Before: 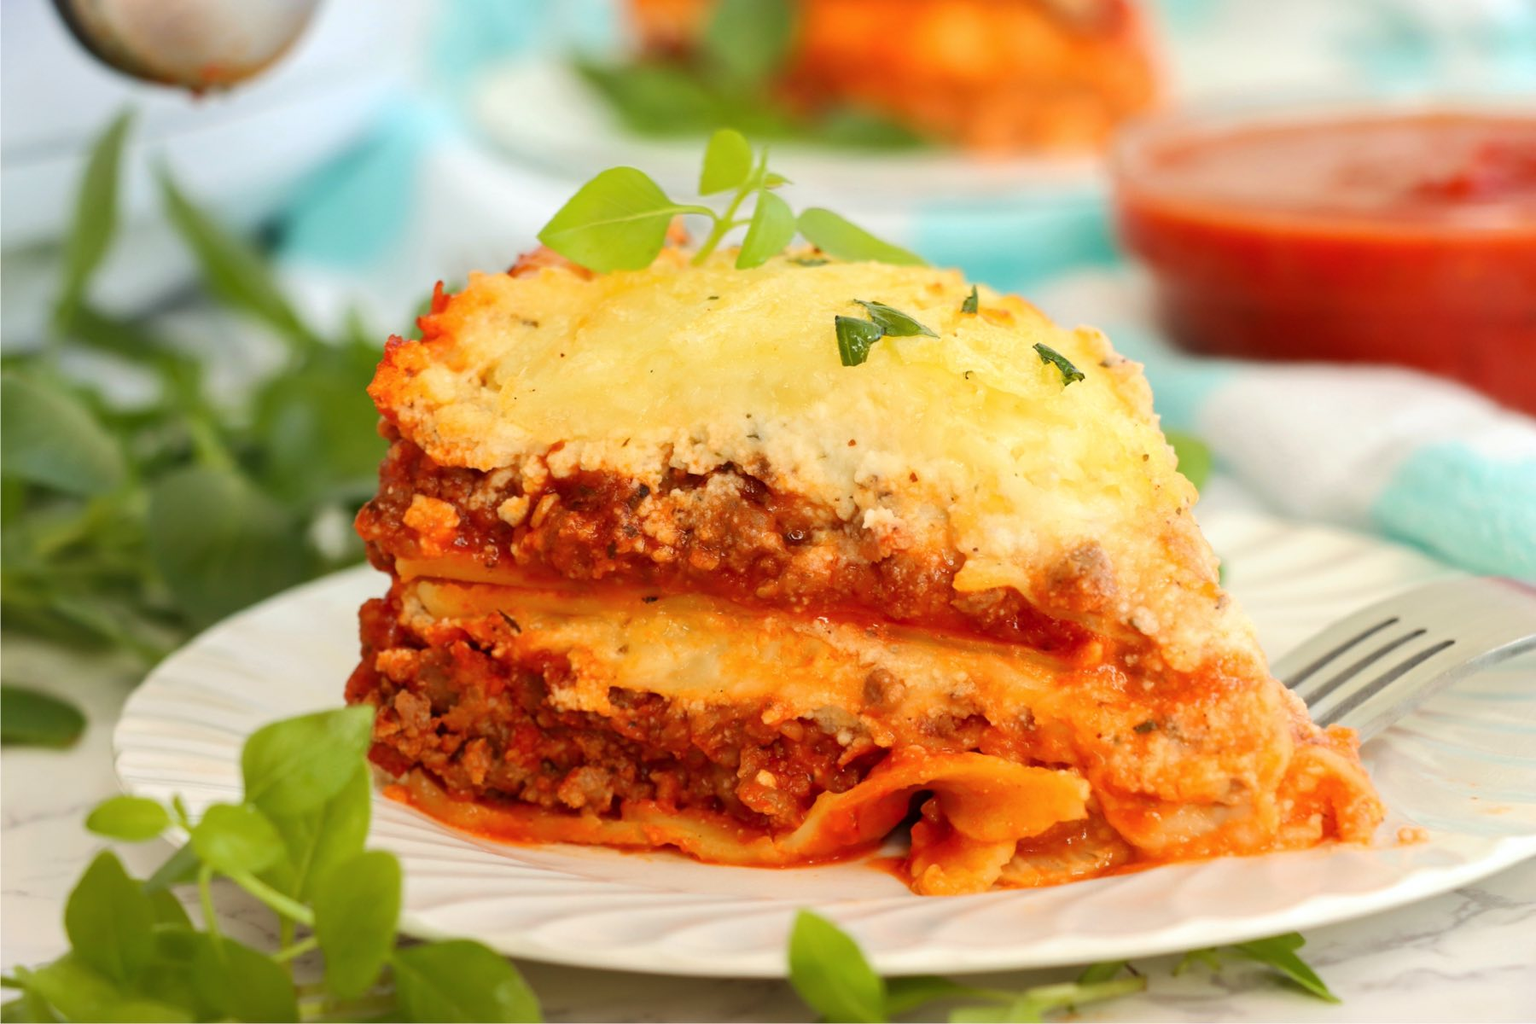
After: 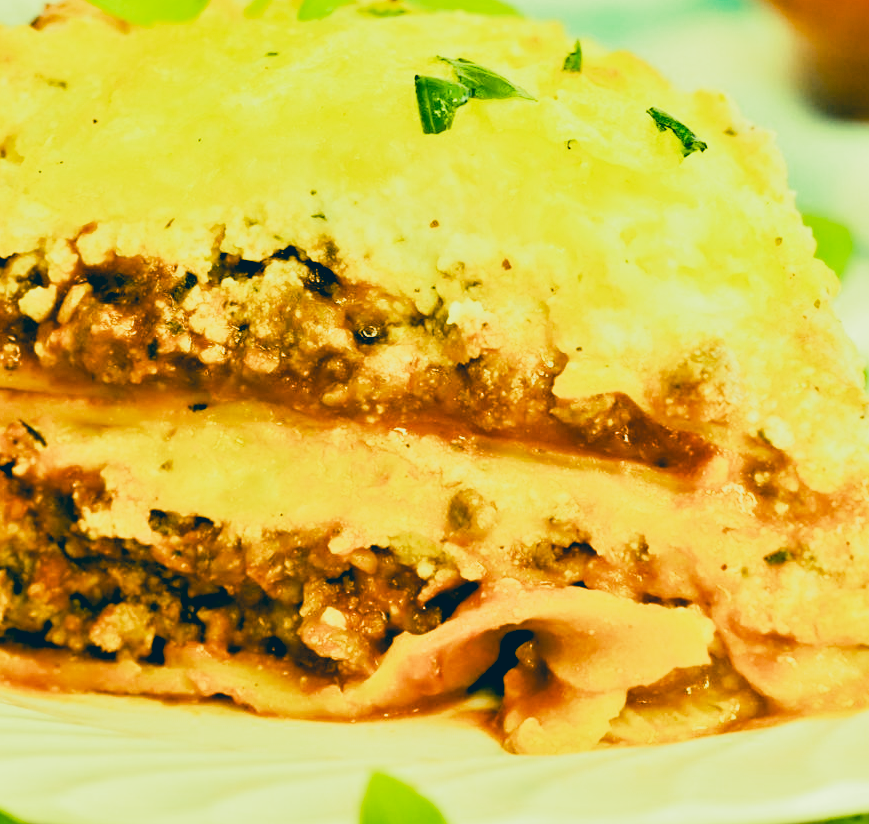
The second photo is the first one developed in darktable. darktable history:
tone curve: curves: ch0 [(0, 0) (0.082, 0.02) (0.129, 0.078) (0.275, 0.301) (0.67, 0.809) (1, 1)], color space Lab, linked channels, preserve colors none
contrast equalizer: y [[0.601, 0.6, 0.598, 0.598, 0.6, 0.601], [0.5 ×6], [0.5 ×6], [0 ×6], [0 ×6]]
crop: left 31.379%, top 24.658%, right 20.326%, bottom 6.628%
split-toning: shadows › hue 290.82°, shadows › saturation 0.34, highlights › saturation 0.38, balance 0, compress 50%
color correction: highlights a* -15.58, highlights b* 40, shadows a* -40, shadows b* -26.18
color balance rgb: linear chroma grading › global chroma 15%, perceptual saturation grading › global saturation 30%
color zones: curves: ch0 [(0.25, 0.5) (0.428, 0.473) (0.75, 0.5)]; ch1 [(0.243, 0.479) (0.398, 0.452) (0.75, 0.5)]
